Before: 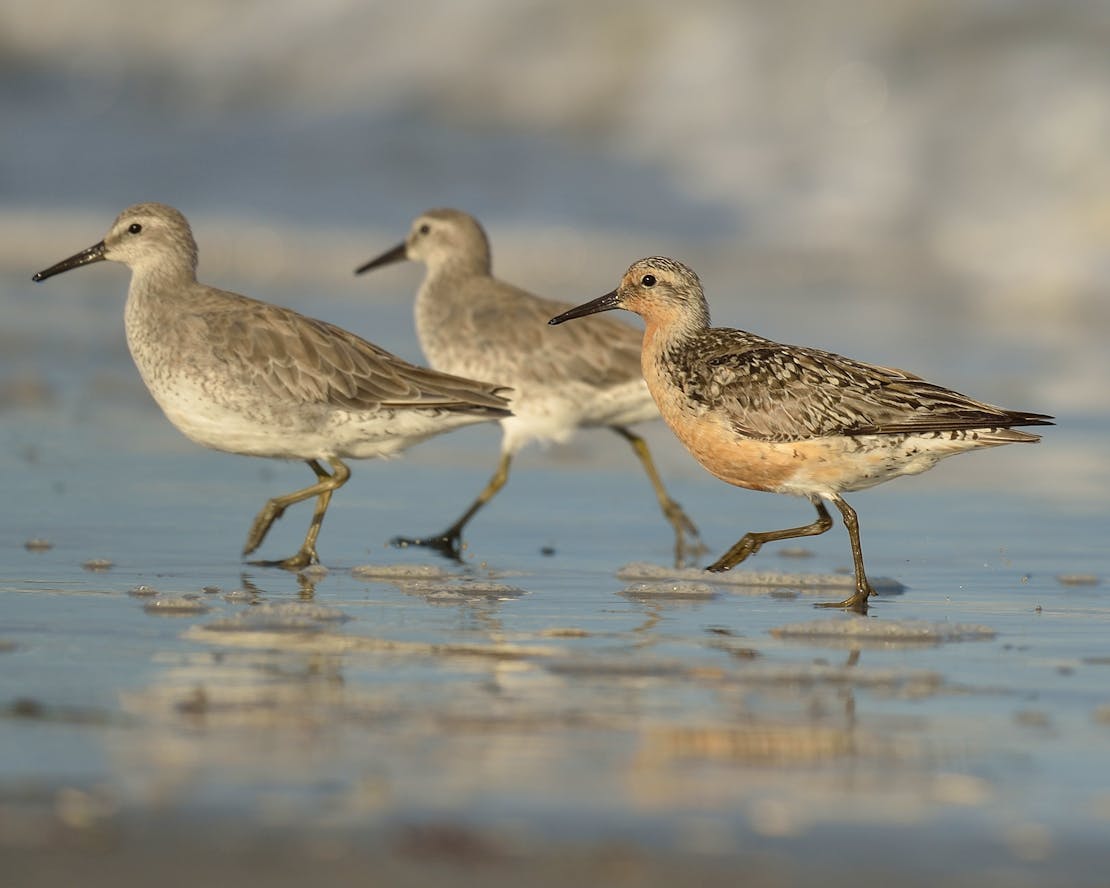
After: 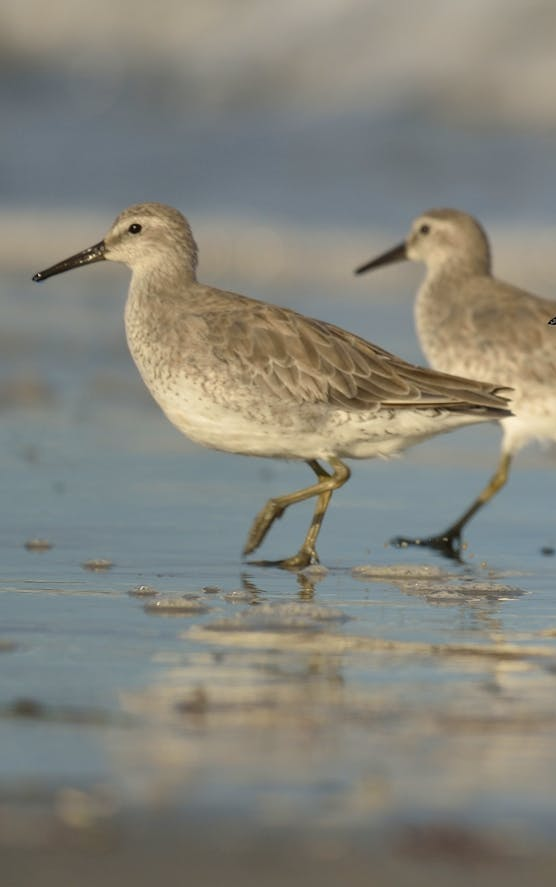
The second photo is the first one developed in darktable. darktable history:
tone equalizer: edges refinement/feathering 500, mask exposure compensation -1.57 EV, preserve details no
crop and rotate: left 0.026%, top 0%, right 49.823%
